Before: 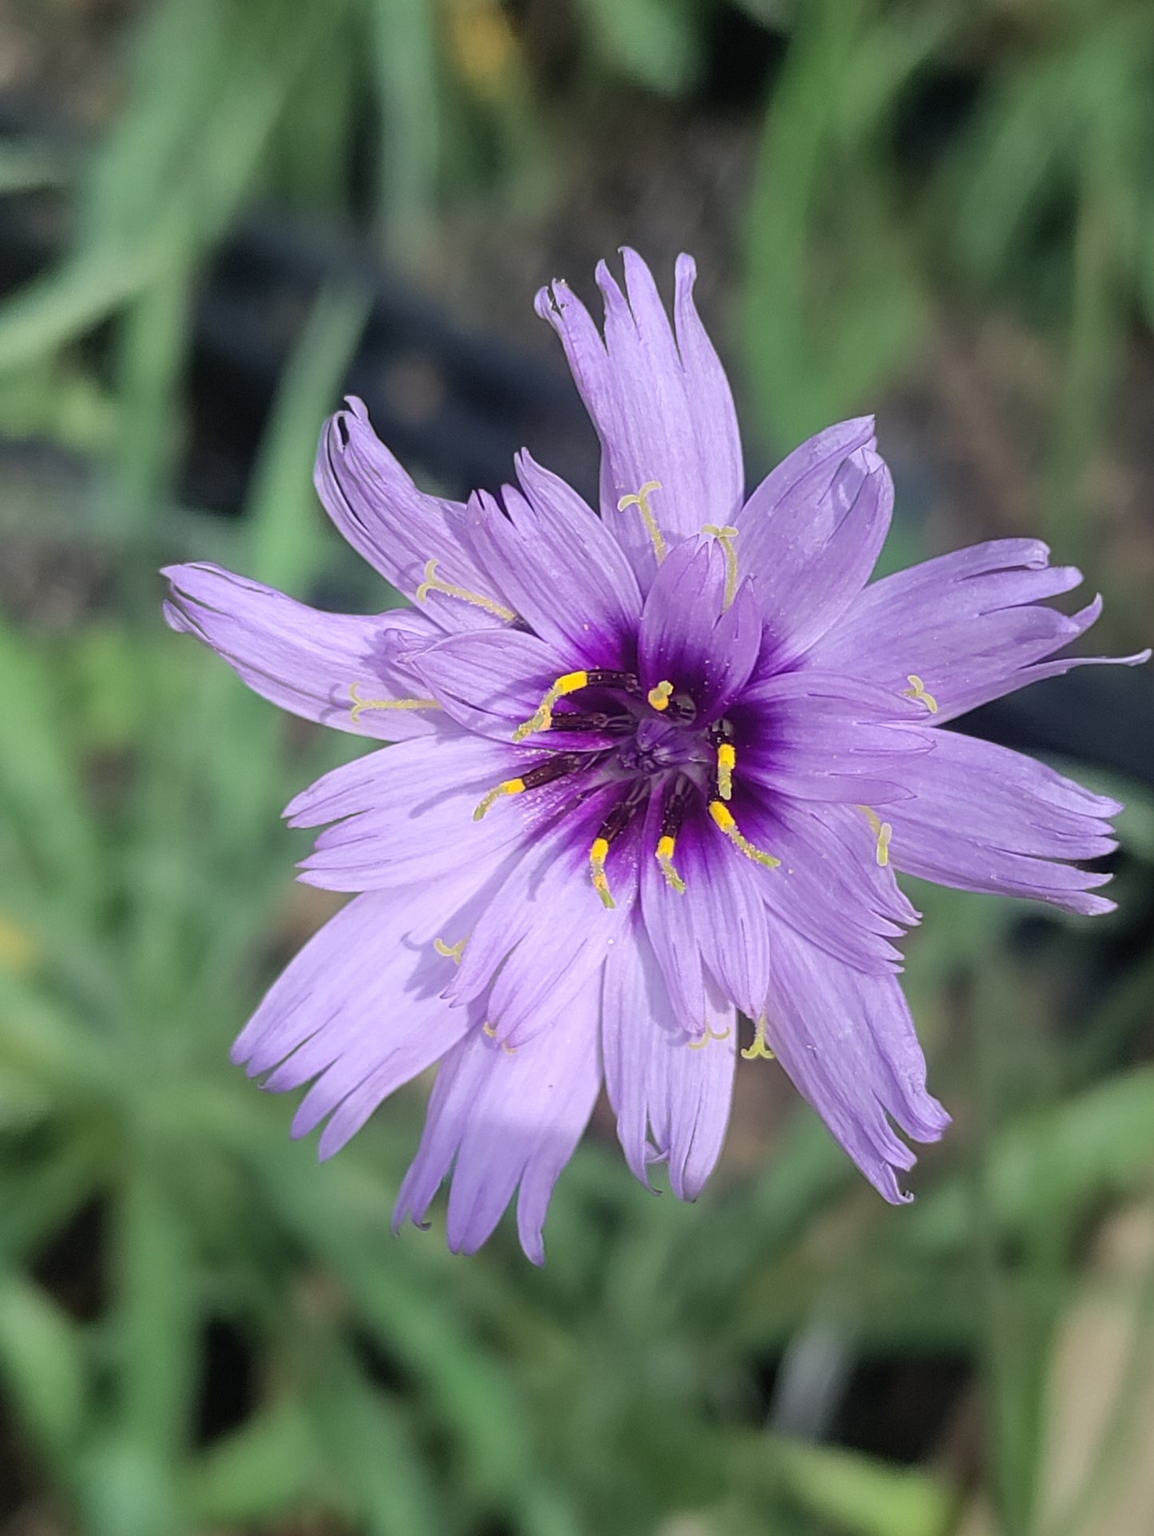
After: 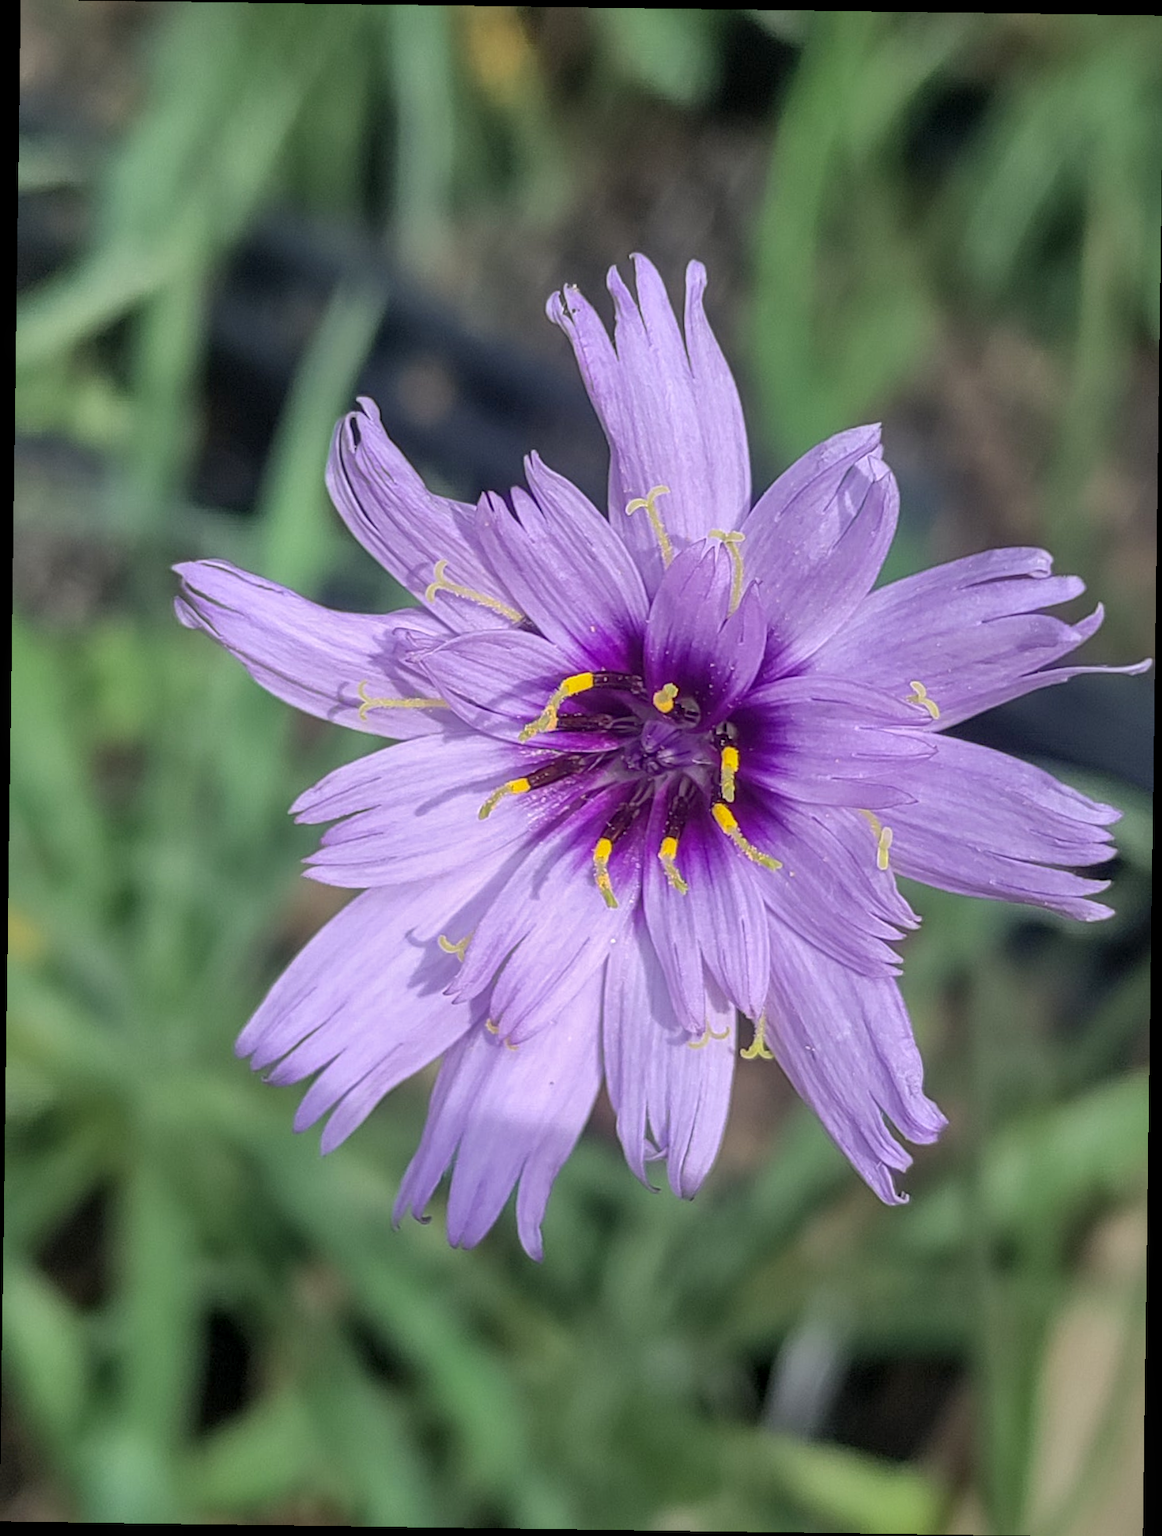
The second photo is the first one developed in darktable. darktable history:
rotate and perspective: rotation 0.8°, automatic cropping off
shadows and highlights: on, module defaults
local contrast: on, module defaults
